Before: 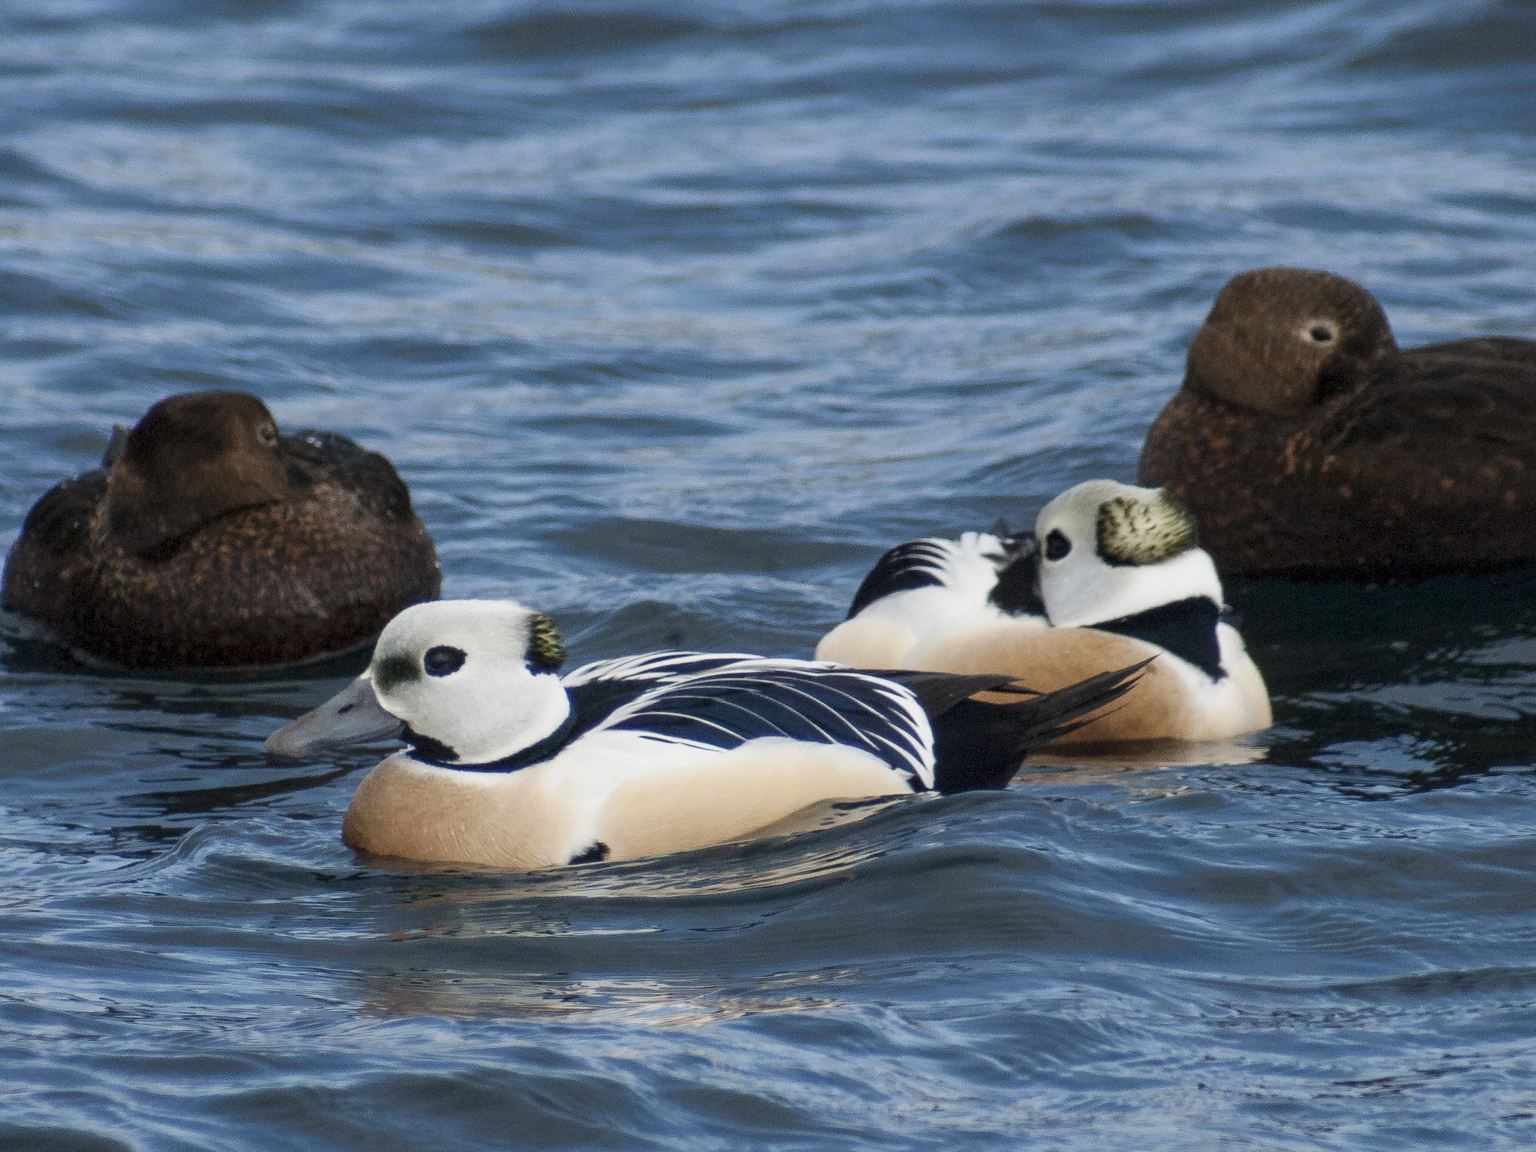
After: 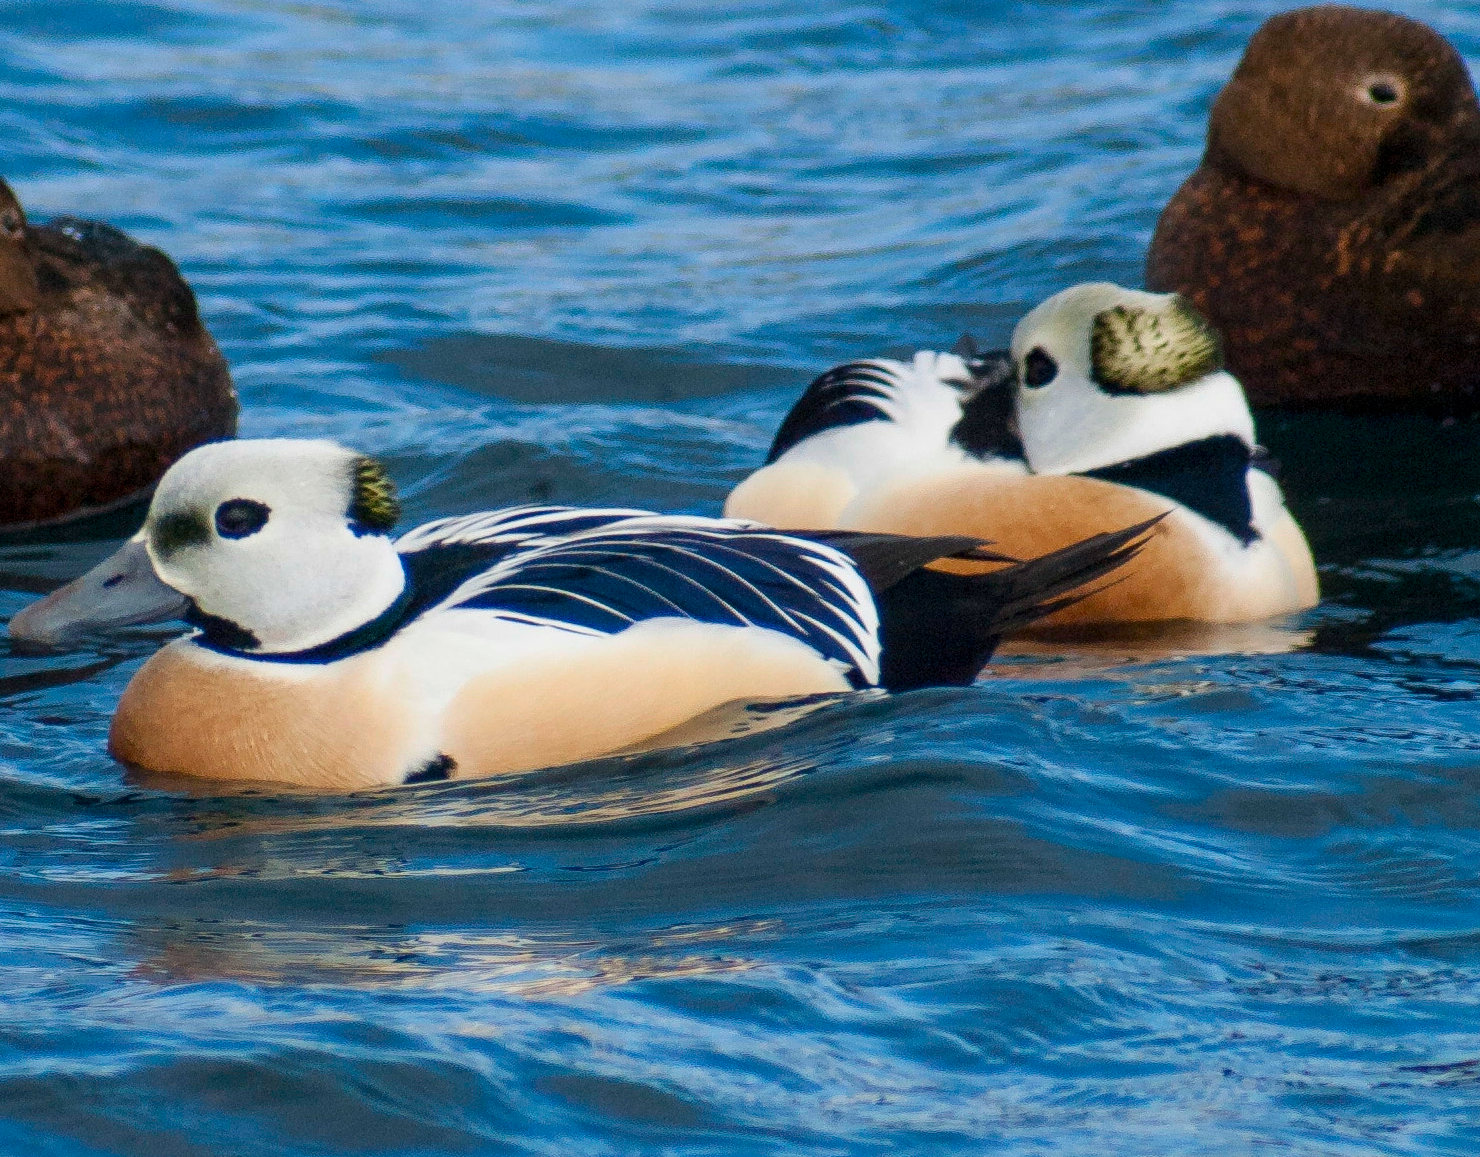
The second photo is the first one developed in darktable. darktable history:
contrast brightness saturation: saturation 0.481
crop: left 16.856%, top 22.838%, right 9.141%
exposure: exposure -0.001 EV, compensate highlight preservation false
